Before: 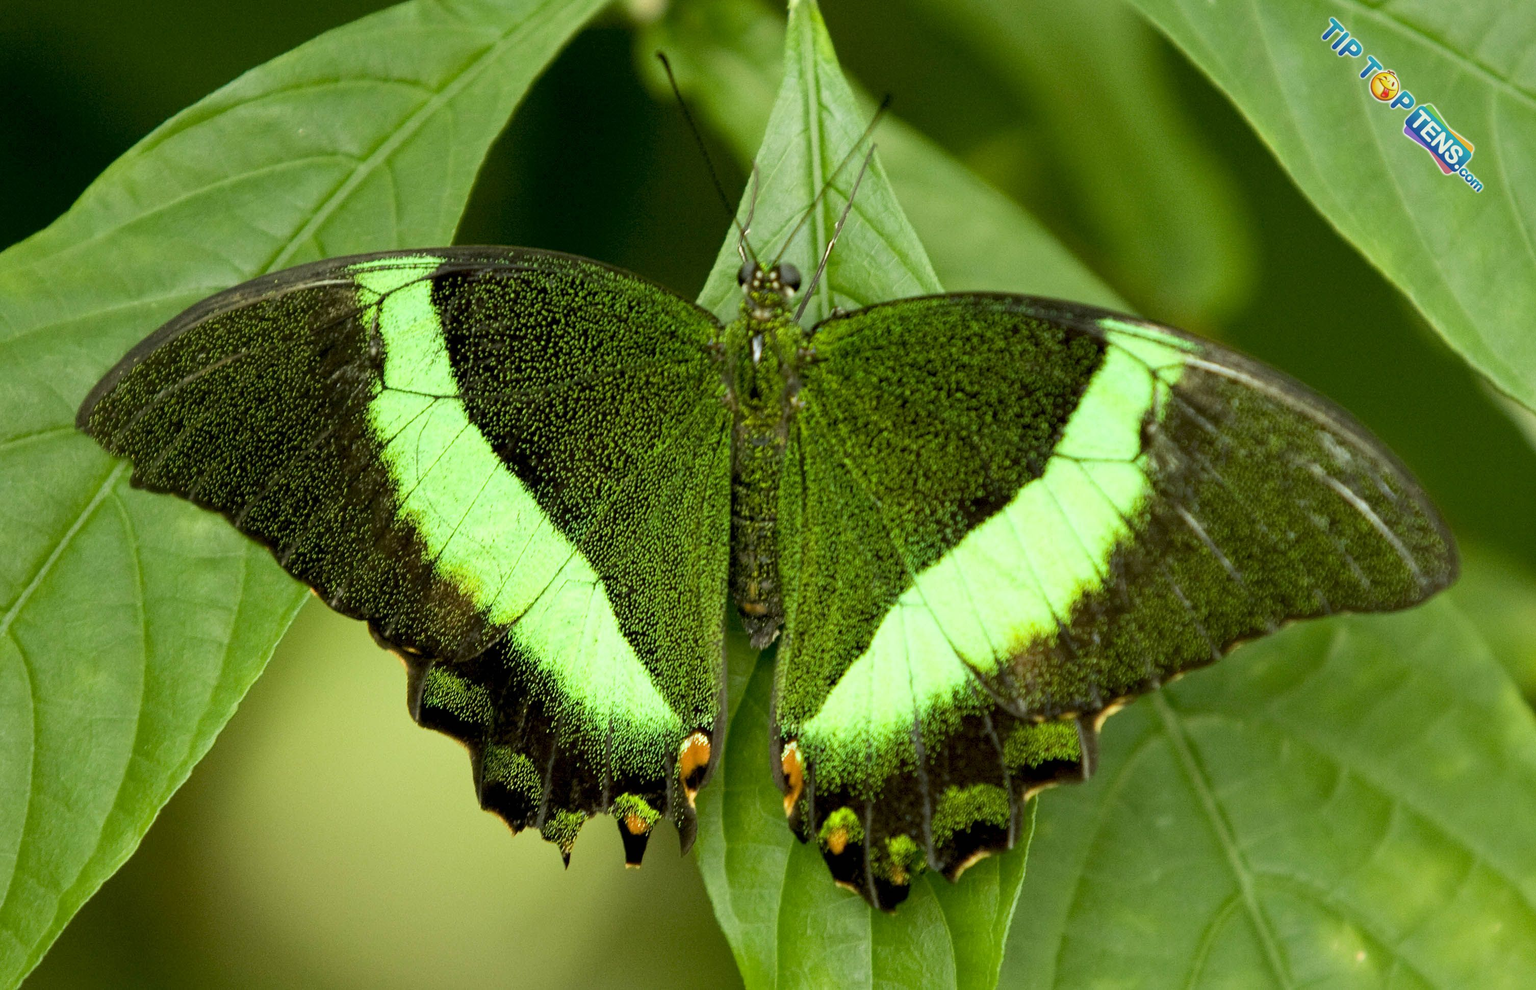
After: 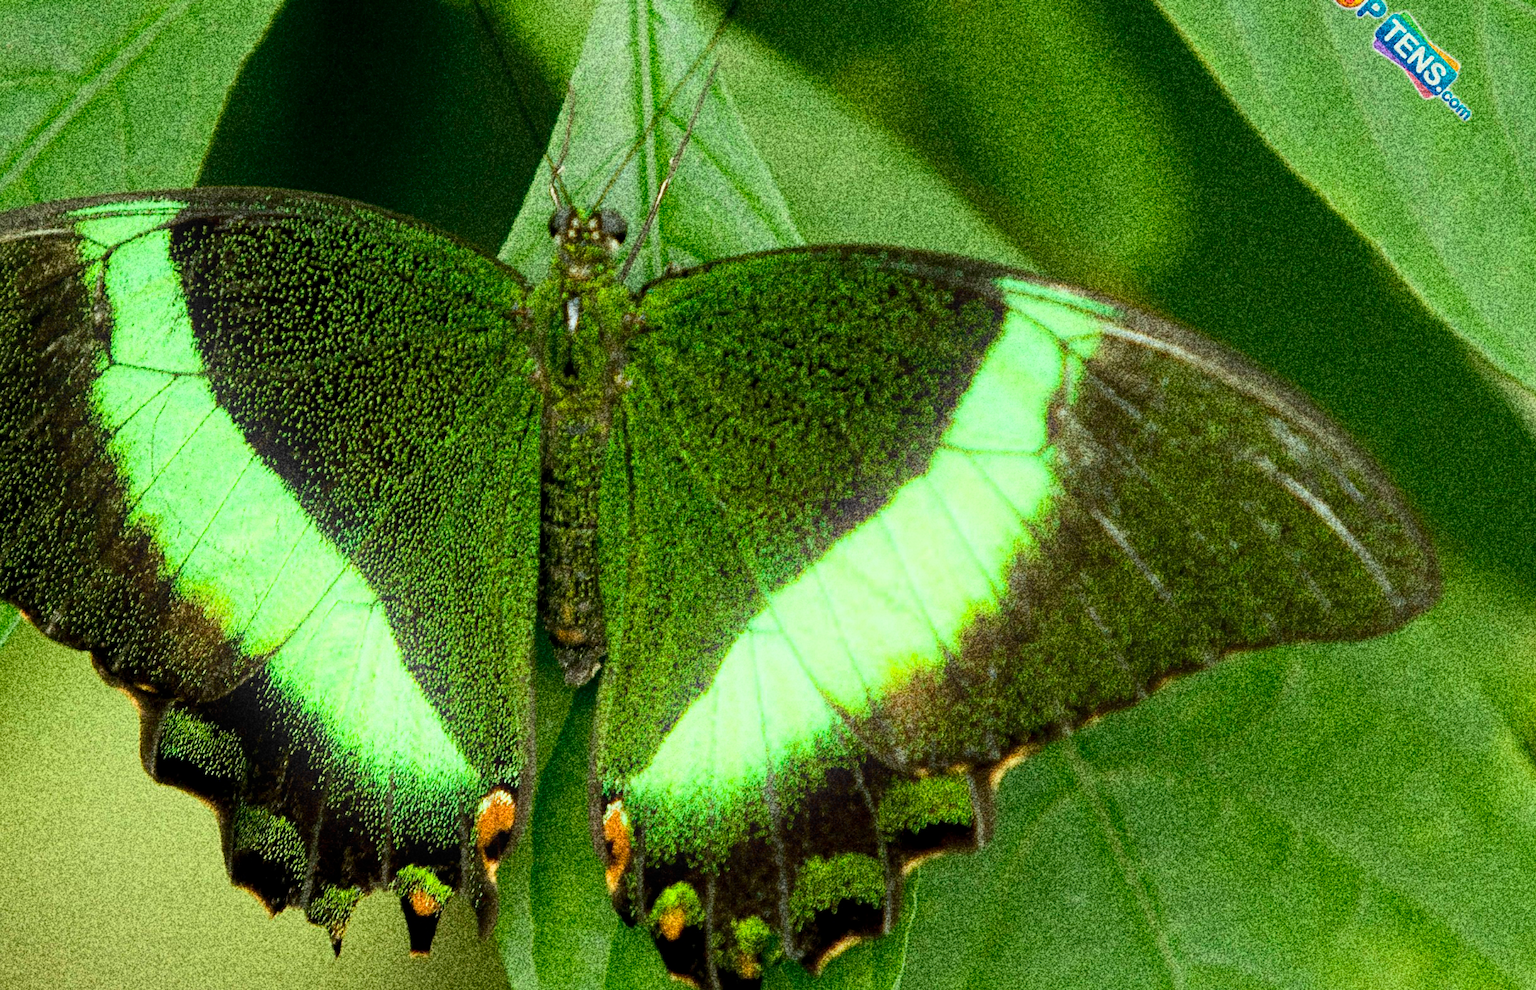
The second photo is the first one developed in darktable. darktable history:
grain: coarseness 30.02 ISO, strength 100%
bloom: size 15%, threshold 97%, strength 7%
crop: left 19.159%, top 9.58%, bottom 9.58%
